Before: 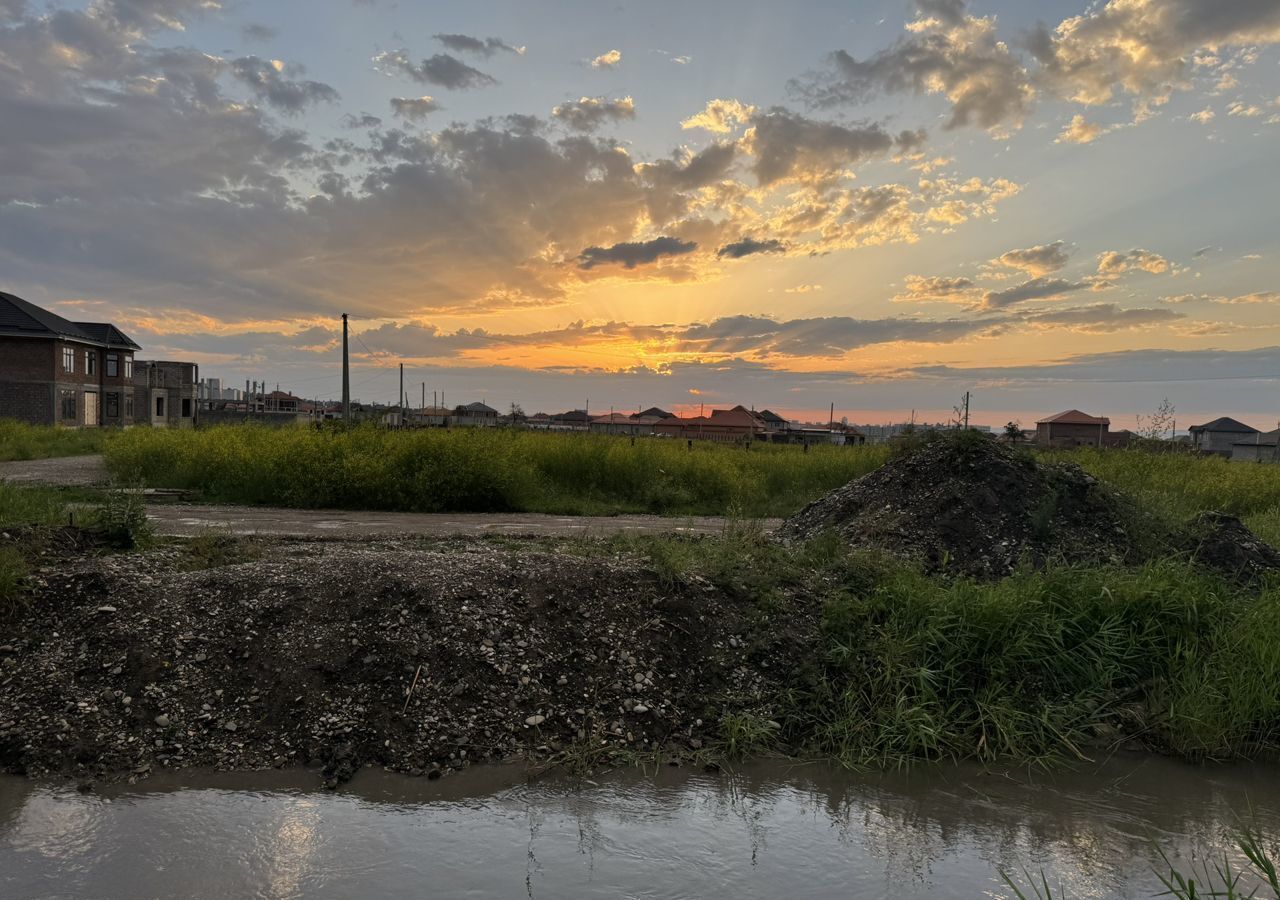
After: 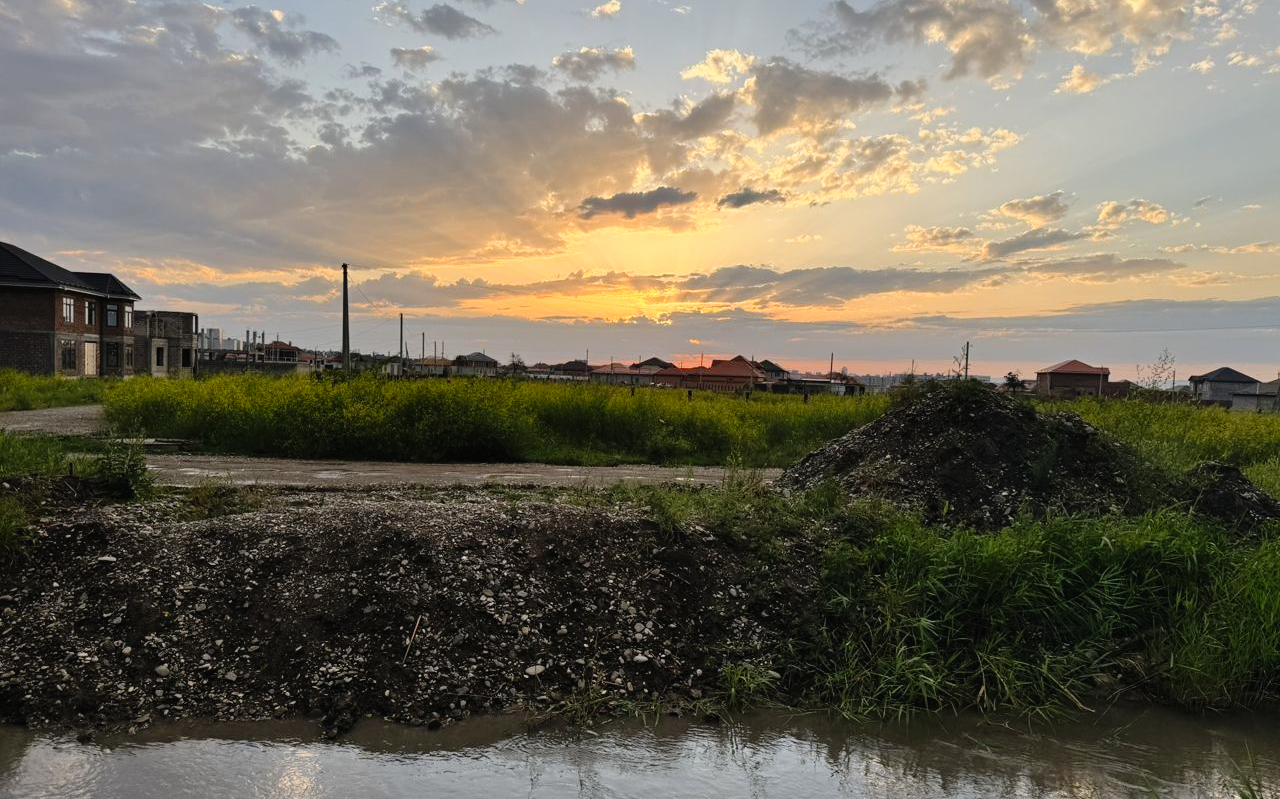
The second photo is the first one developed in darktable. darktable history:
crop and rotate: top 5.566%, bottom 5.565%
tone curve: curves: ch0 [(0, 0.013) (0.129, 0.1) (0.327, 0.382) (0.489, 0.573) (0.66, 0.748) (0.858, 0.926) (1, 0.977)]; ch1 [(0, 0) (0.353, 0.344) (0.45, 0.46) (0.498, 0.495) (0.521, 0.506) (0.563, 0.559) (0.592, 0.585) (0.657, 0.655) (1, 1)]; ch2 [(0, 0) (0.333, 0.346) (0.375, 0.375) (0.427, 0.44) (0.5, 0.501) (0.505, 0.499) (0.528, 0.533) (0.579, 0.61) (0.612, 0.644) (0.66, 0.715) (1, 1)], preserve colors none
